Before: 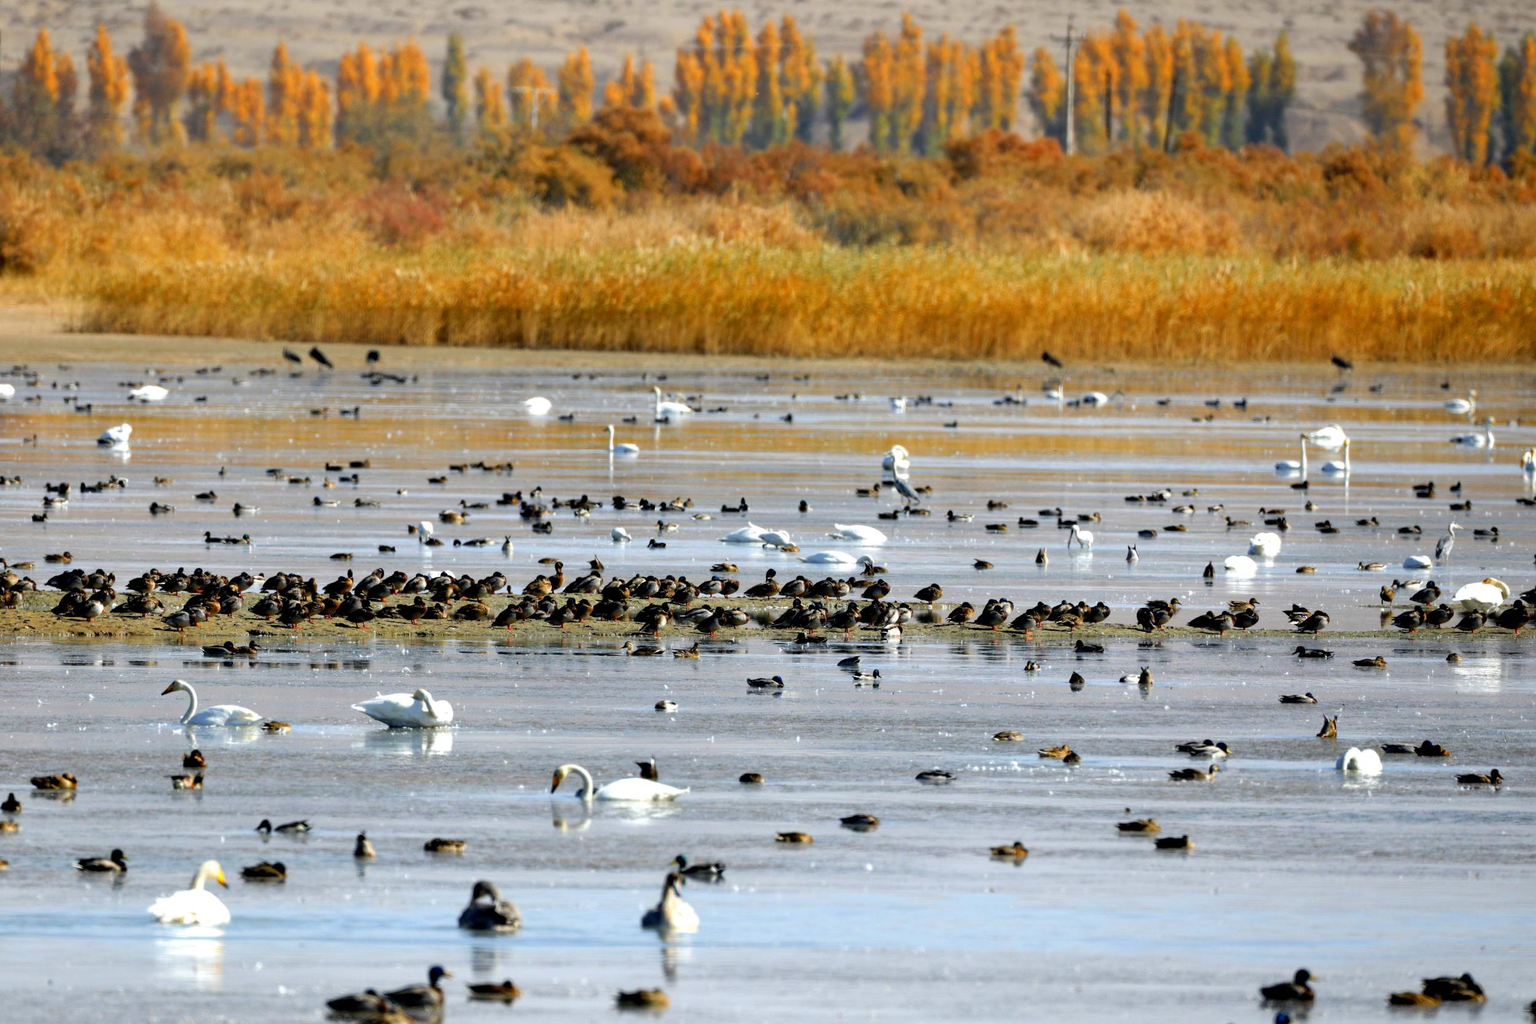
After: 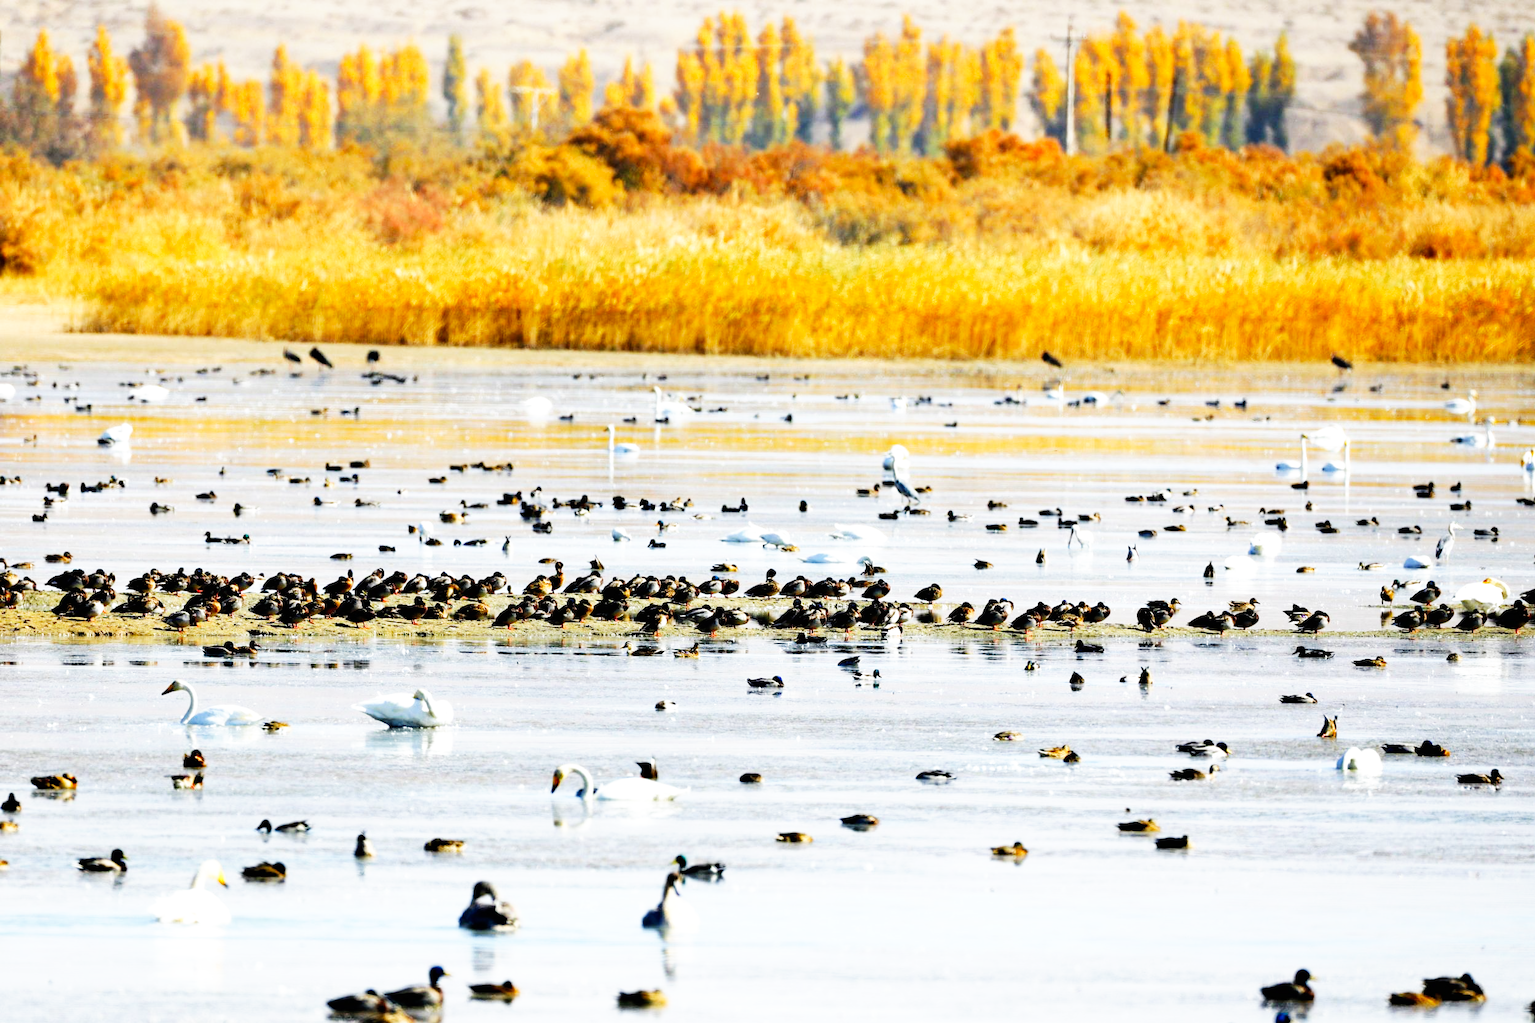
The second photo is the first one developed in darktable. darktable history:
exposure: exposure 0.078 EV, compensate highlight preservation false
base curve: curves: ch0 [(0, 0) (0.007, 0.004) (0.027, 0.03) (0.046, 0.07) (0.207, 0.54) (0.442, 0.872) (0.673, 0.972) (1, 1)], preserve colors none
